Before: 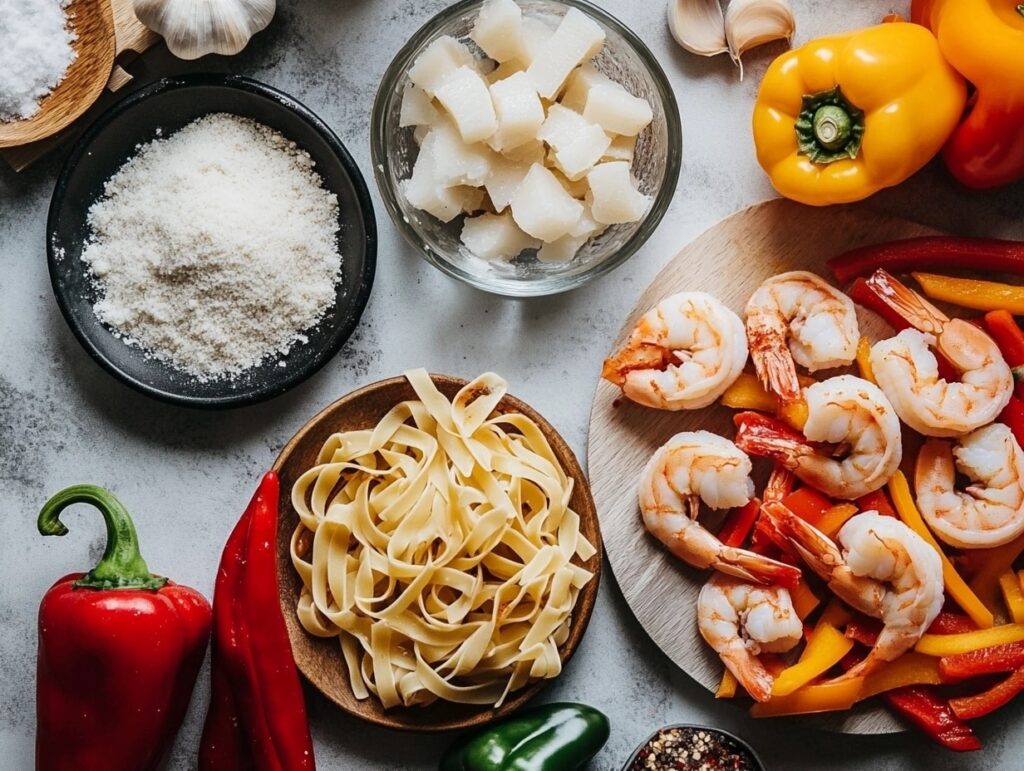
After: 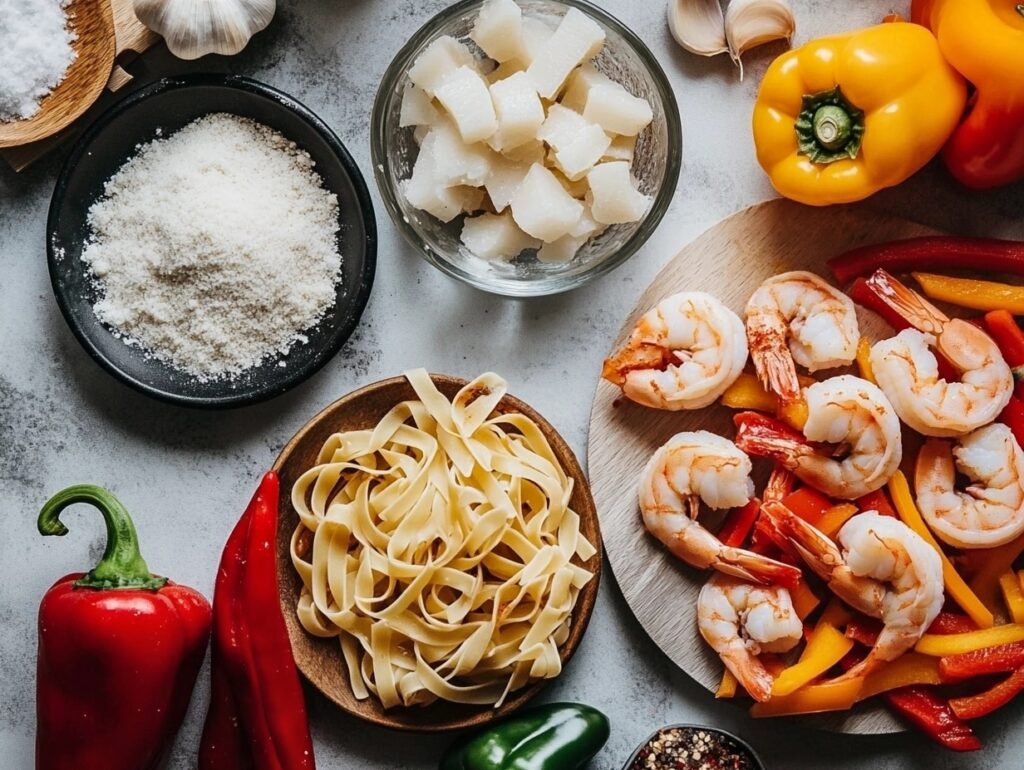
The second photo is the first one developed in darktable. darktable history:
shadows and highlights: shadows 22.7, highlights -48.71, soften with gaussian
crop: bottom 0.071%
